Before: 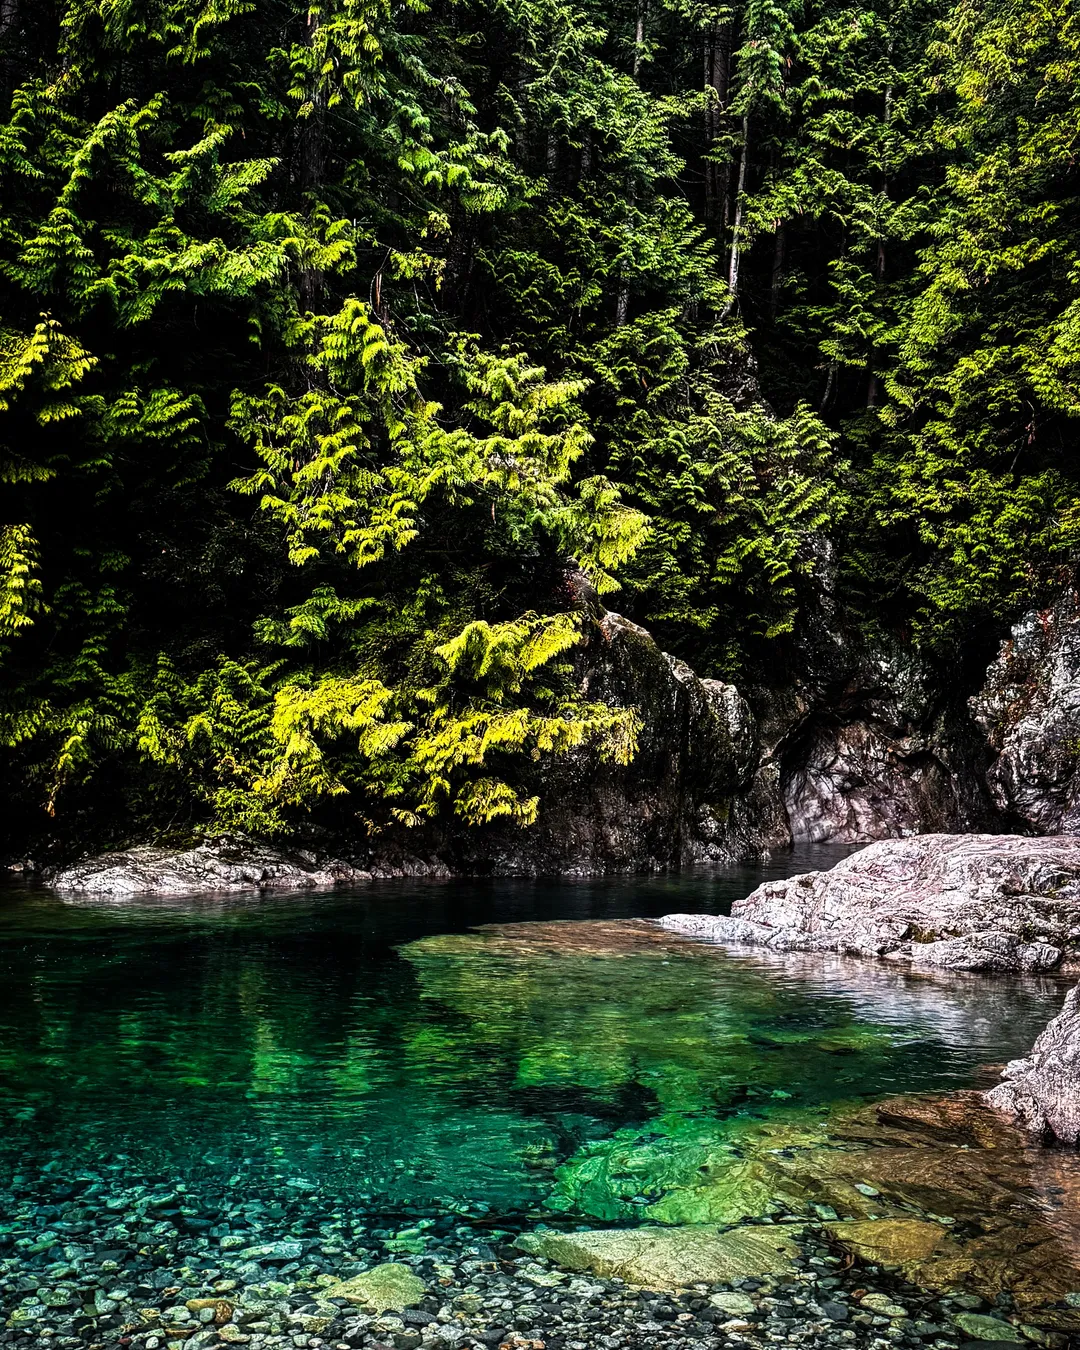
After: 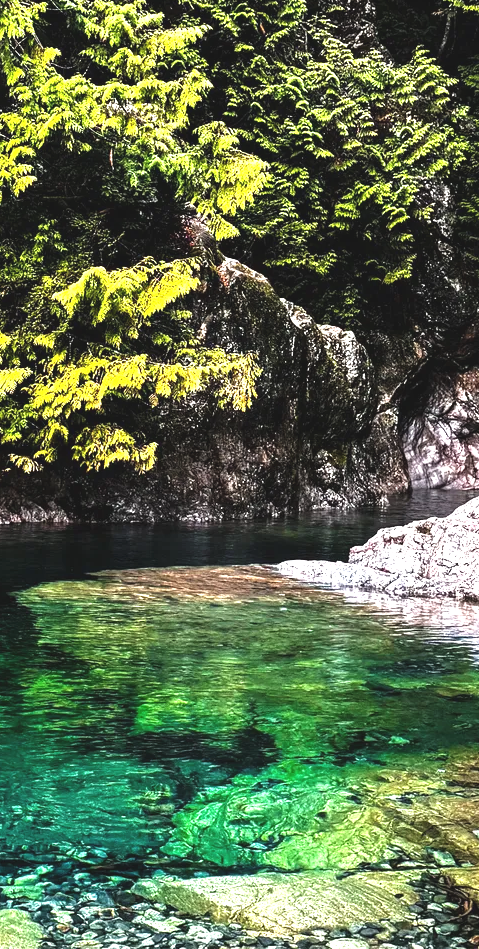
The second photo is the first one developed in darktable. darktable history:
exposure: black level correction -0.005, exposure 1.002 EV, compensate highlight preservation false
crop: left 35.432%, top 26.233%, right 20.145%, bottom 3.432%
